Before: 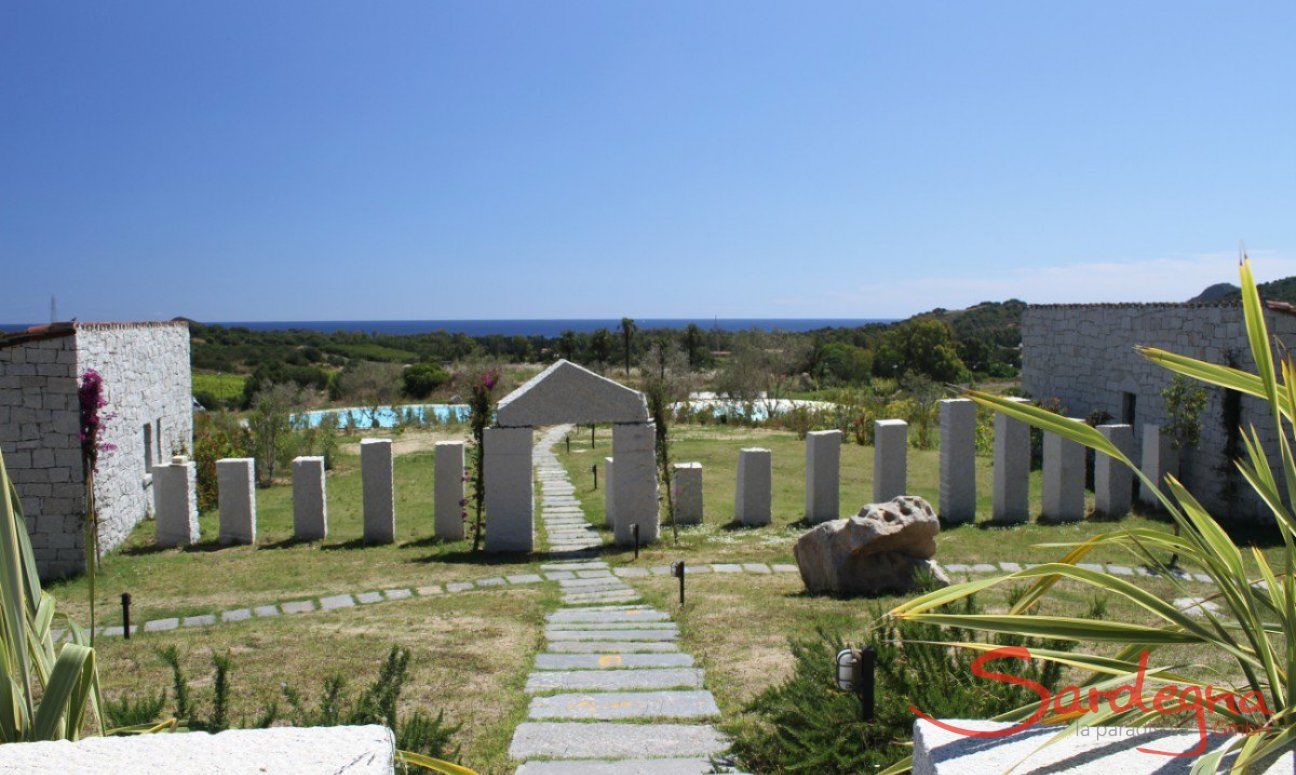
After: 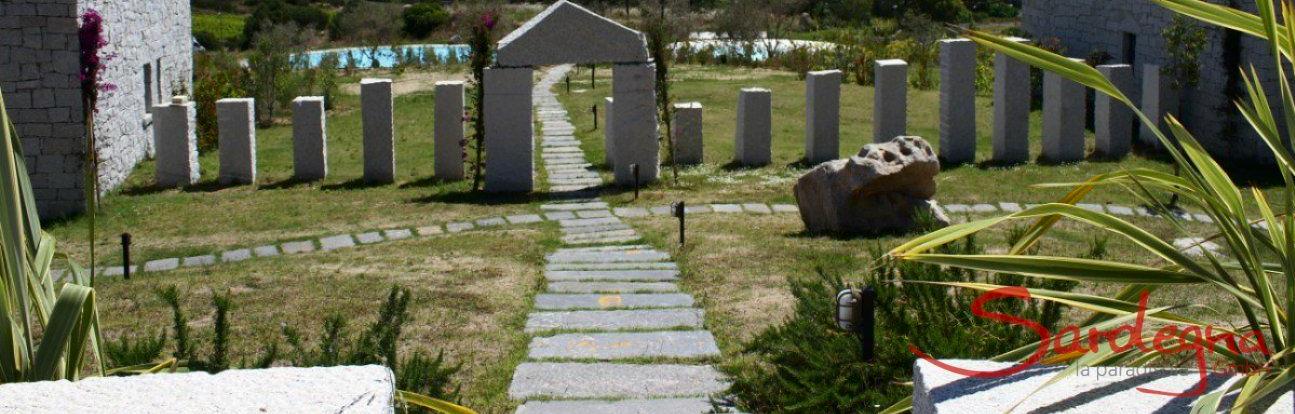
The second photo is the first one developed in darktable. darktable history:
crop and rotate: top 46.458%, right 0.065%
contrast brightness saturation: contrast 0.068, brightness -0.128, saturation 0.058
